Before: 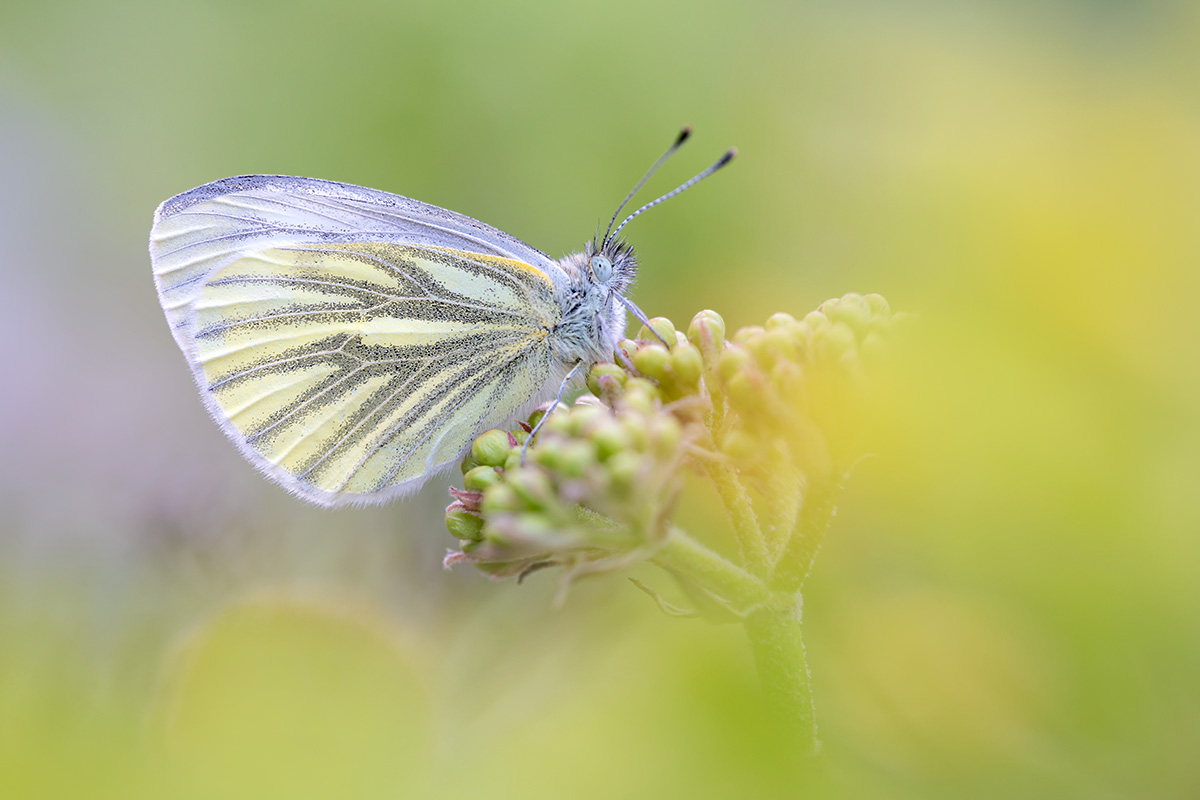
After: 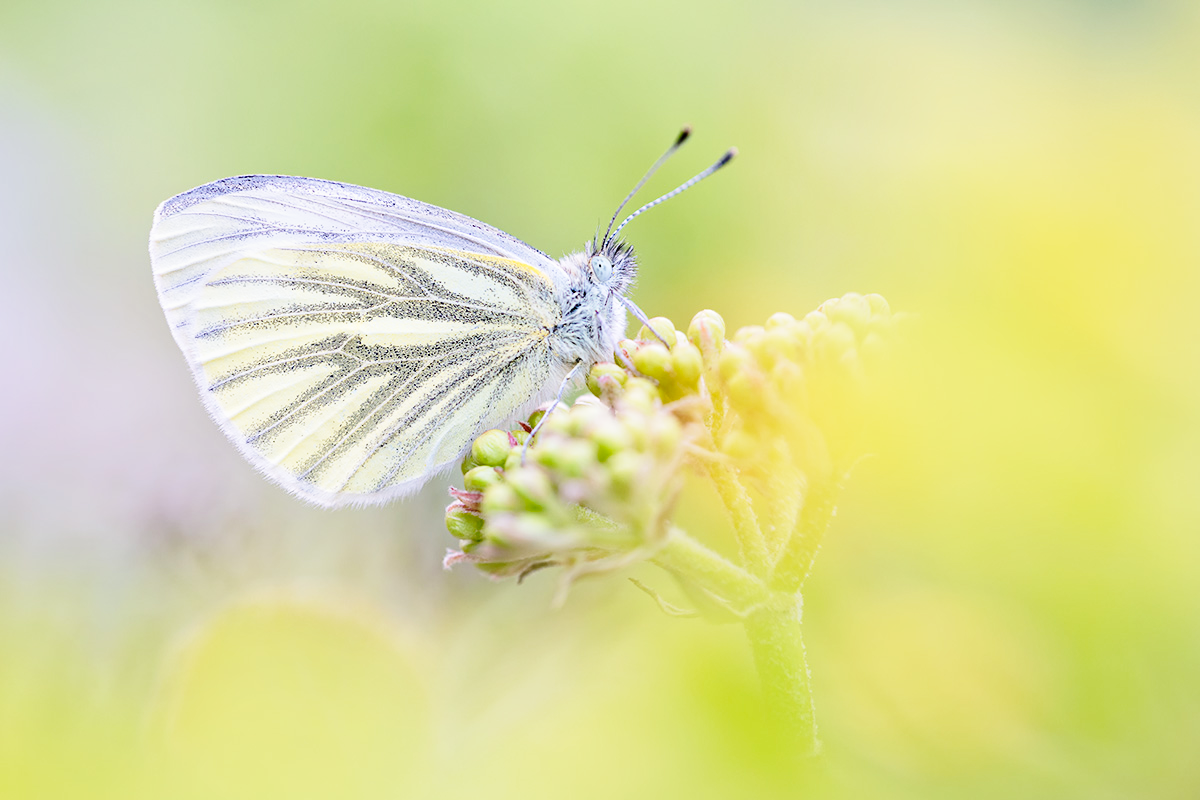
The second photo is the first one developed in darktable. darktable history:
base curve: curves: ch0 [(0, 0) (0.028, 0.03) (0.121, 0.232) (0.46, 0.748) (0.859, 0.968) (1, 1)], preserve colors none
tone equalizer: -8 EV -0.002 EV, -7 EV 0.005 EV, -6 EV -0.009 EV, -5 EV 0.011 EV, -4 EV -0.012 EV, -3 EV 0.007 EV, -2 EV -0.062 EV, -1 EV -0.293 EV, +0 EV -0.582 EV, smoothing diameter 2%, edges refinement/feathering 20, mask exposure compensation -1.57 EV, filter diffusion 5
